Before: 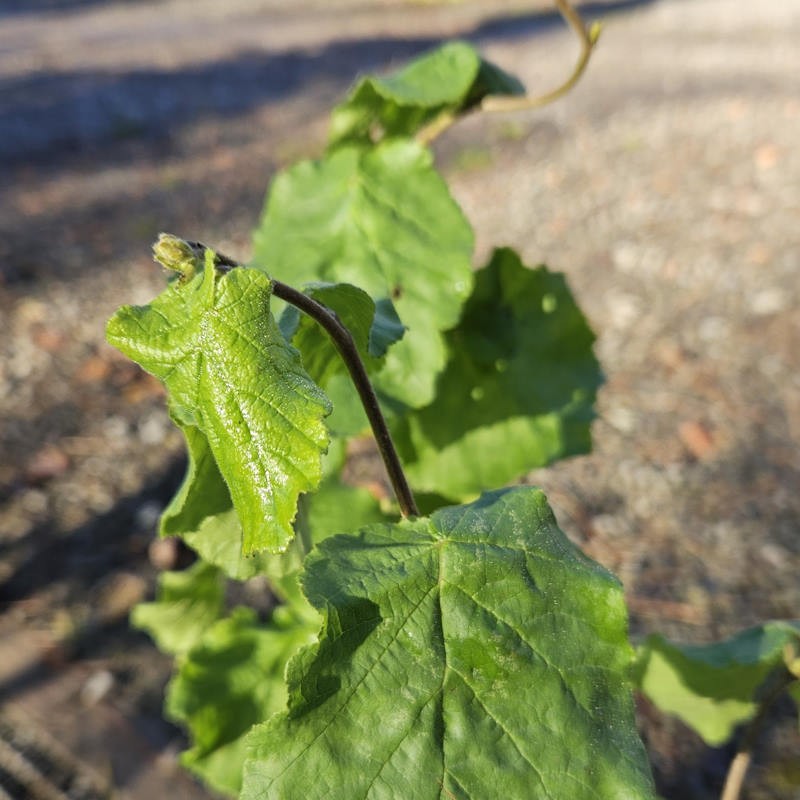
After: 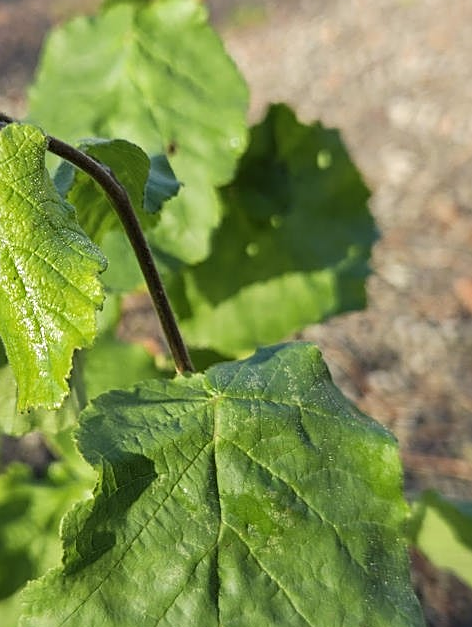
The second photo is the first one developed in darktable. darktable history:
crop and rotate: left 28.247%, top 18.055%, right 12.732%, bottom 3.553%
sharpen: amount 0.499
